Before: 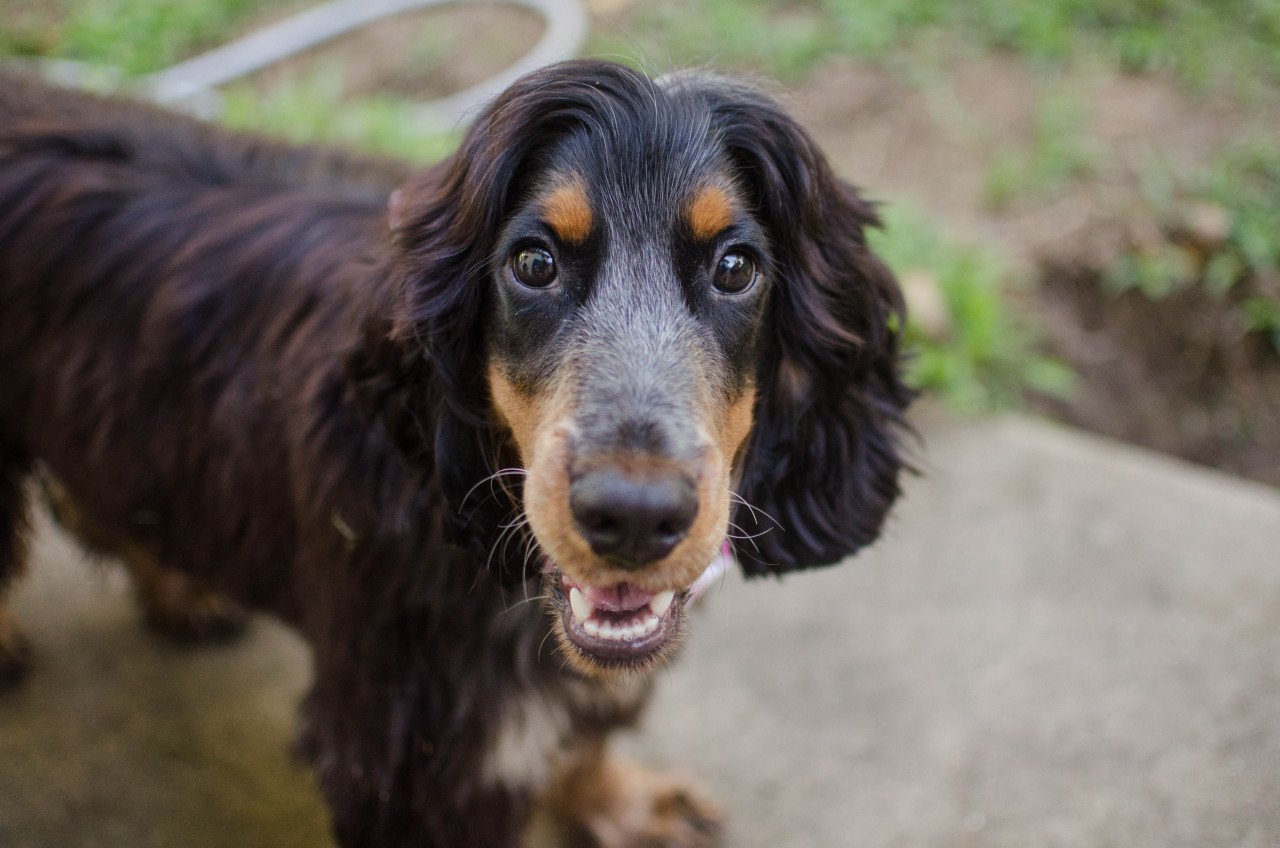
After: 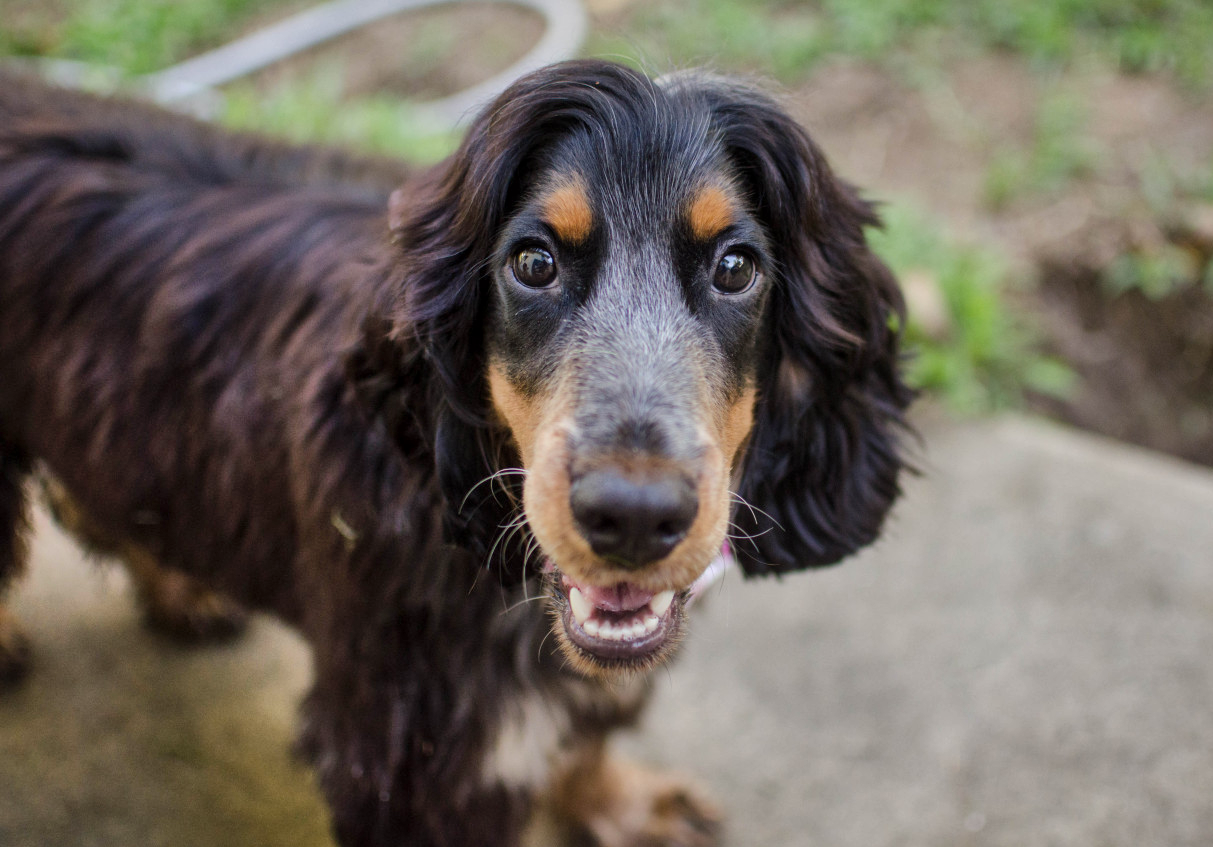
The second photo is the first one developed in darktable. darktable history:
local contrast: mode bilateral grid, contrast 19, coarseness 49, detail 120%, midtone range 0.2
crop and rotate: left 0%, right 5.174%
shadows and highlights: low approximation 0.01, soften with gaussian
